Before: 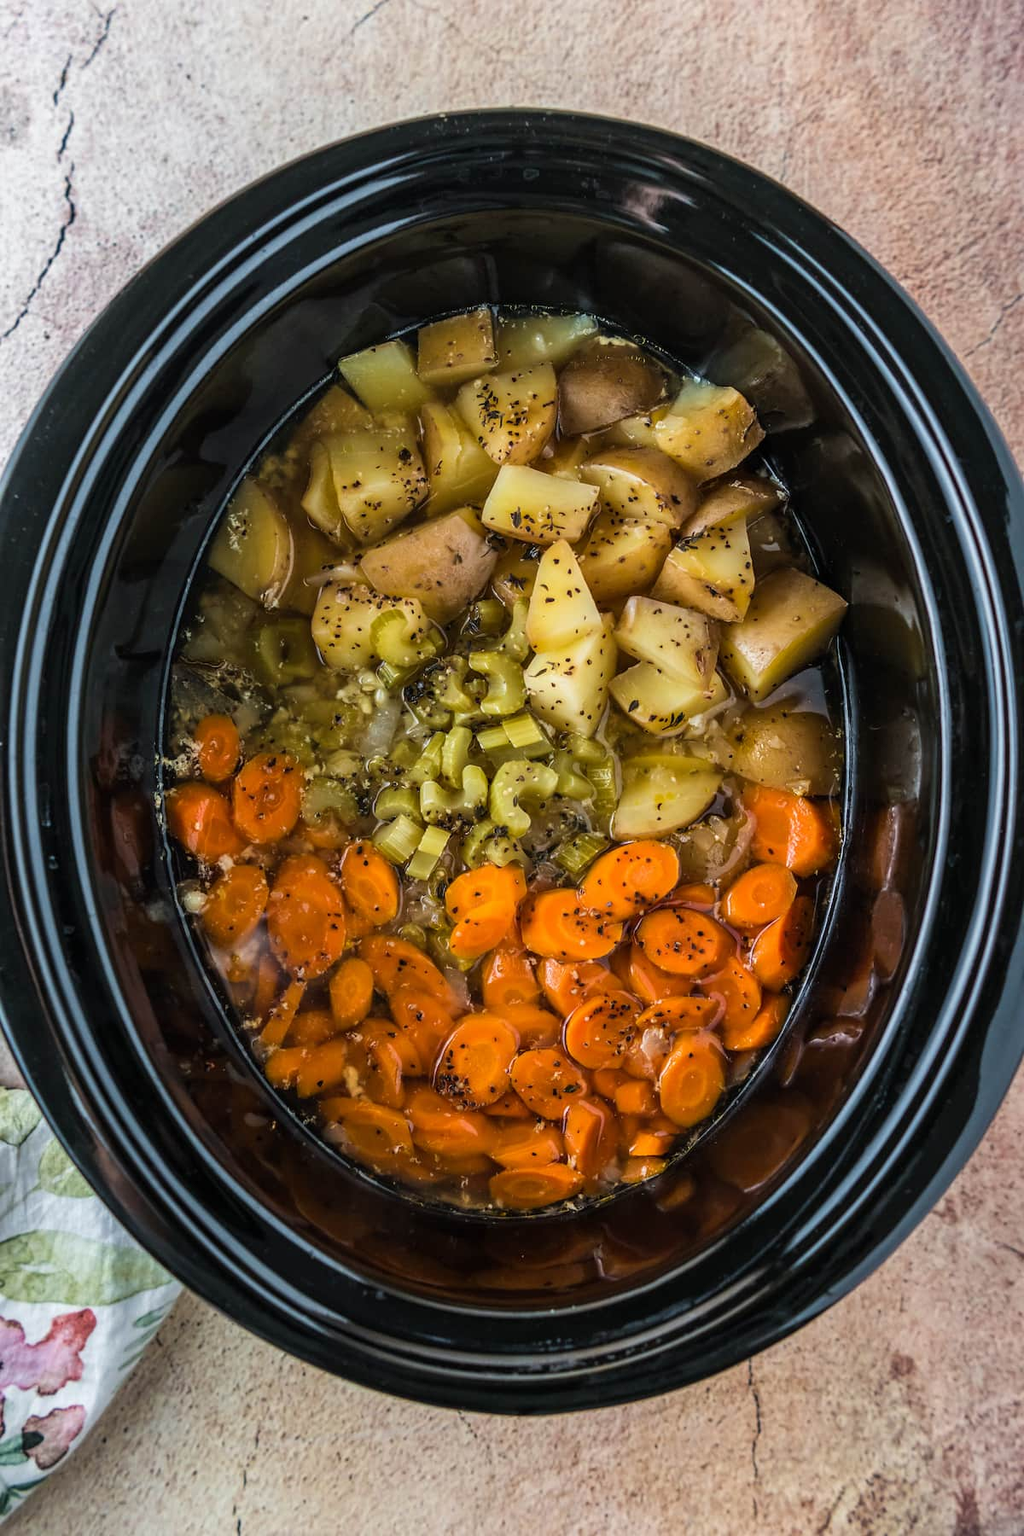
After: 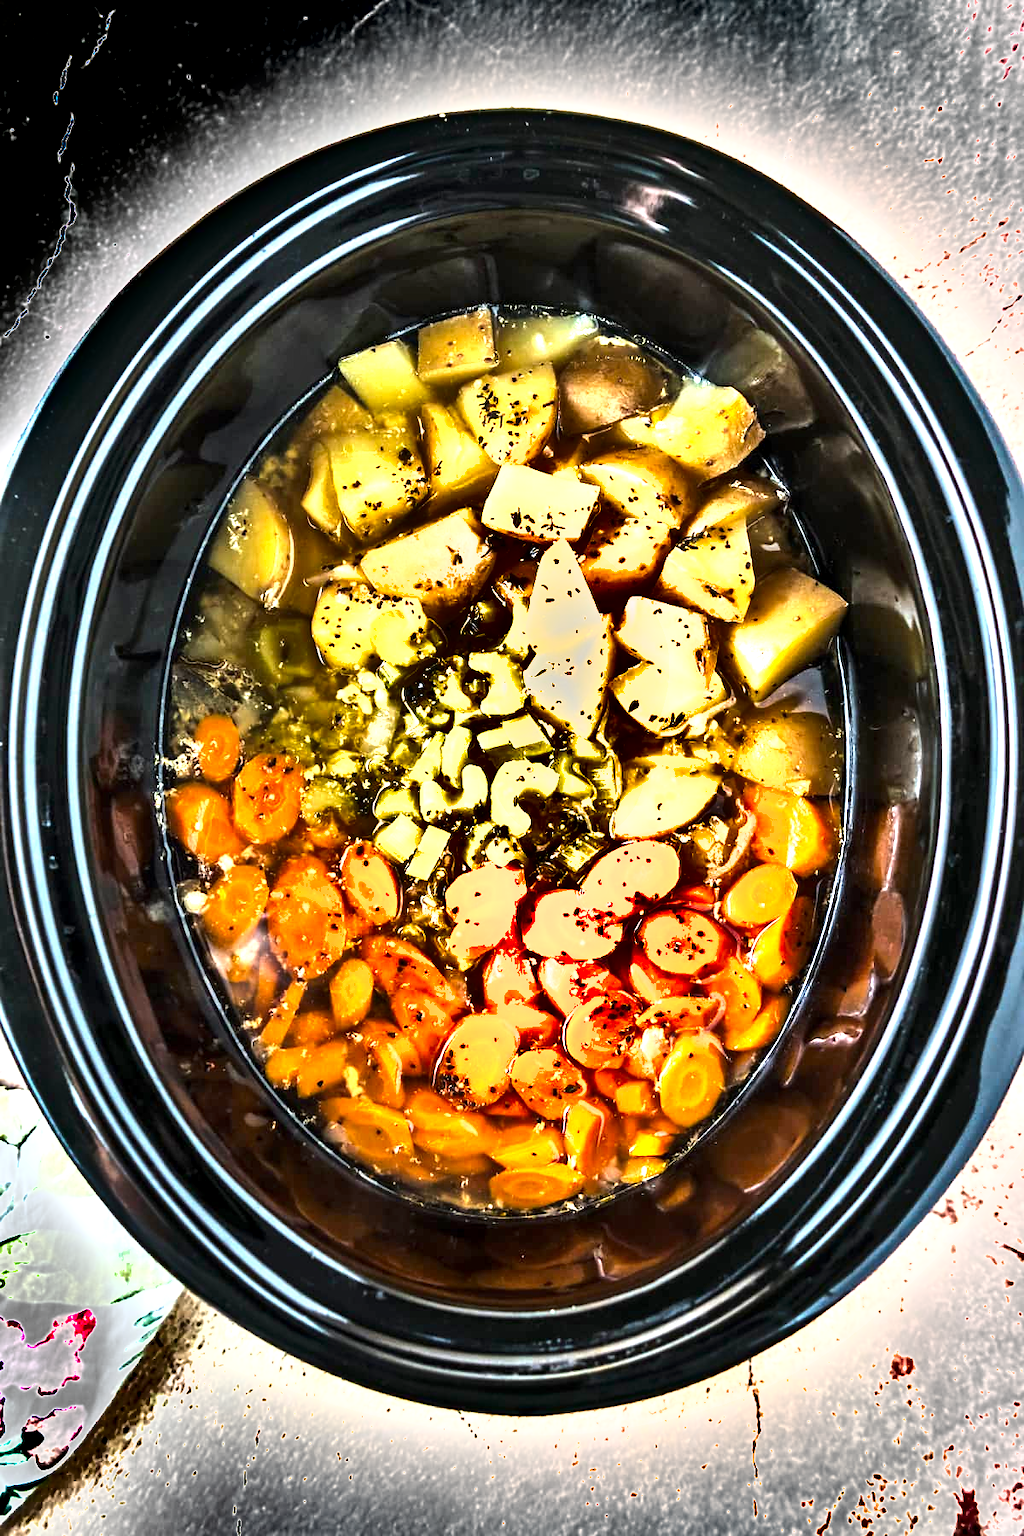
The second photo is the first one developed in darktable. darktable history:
exposure: black level correction 0.001, exposure 1.84 EV, compensate highlight preservation false
tone equalizer: -8 EV -0.75 EV, -7 EV -0.7 EV, -6 EV -0.6 EV, -5 EV -0.4 EV, -3 EV 0.4 EV, -2 EV 0.6 EV, -1 EV 0.7 EV, +0 EV 0.75 EV, edges refinement/feathering 500, mask exposure compensation -1.57 EV, preserve details no
shadows and highlights: shadows 80.73, white point adjustment -9.07, highlights -61.46, soften with gaussian
